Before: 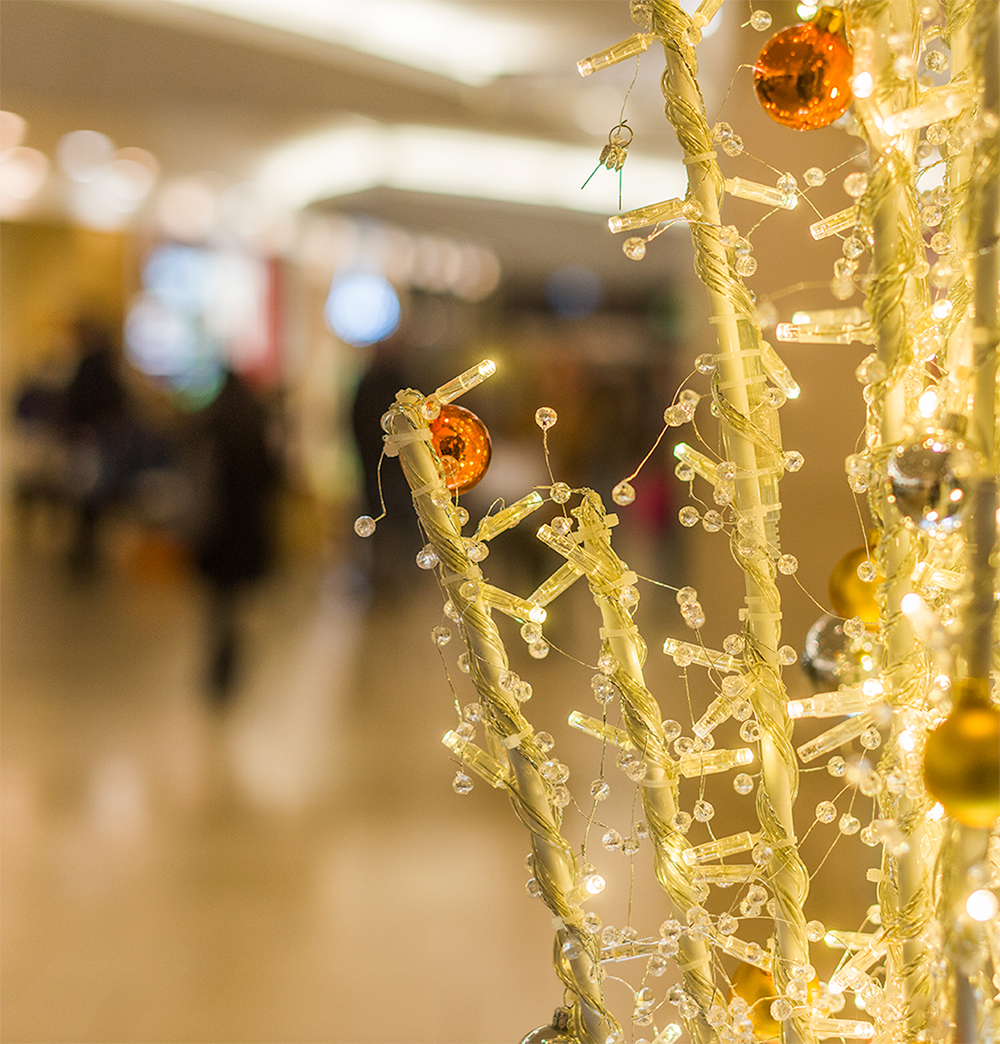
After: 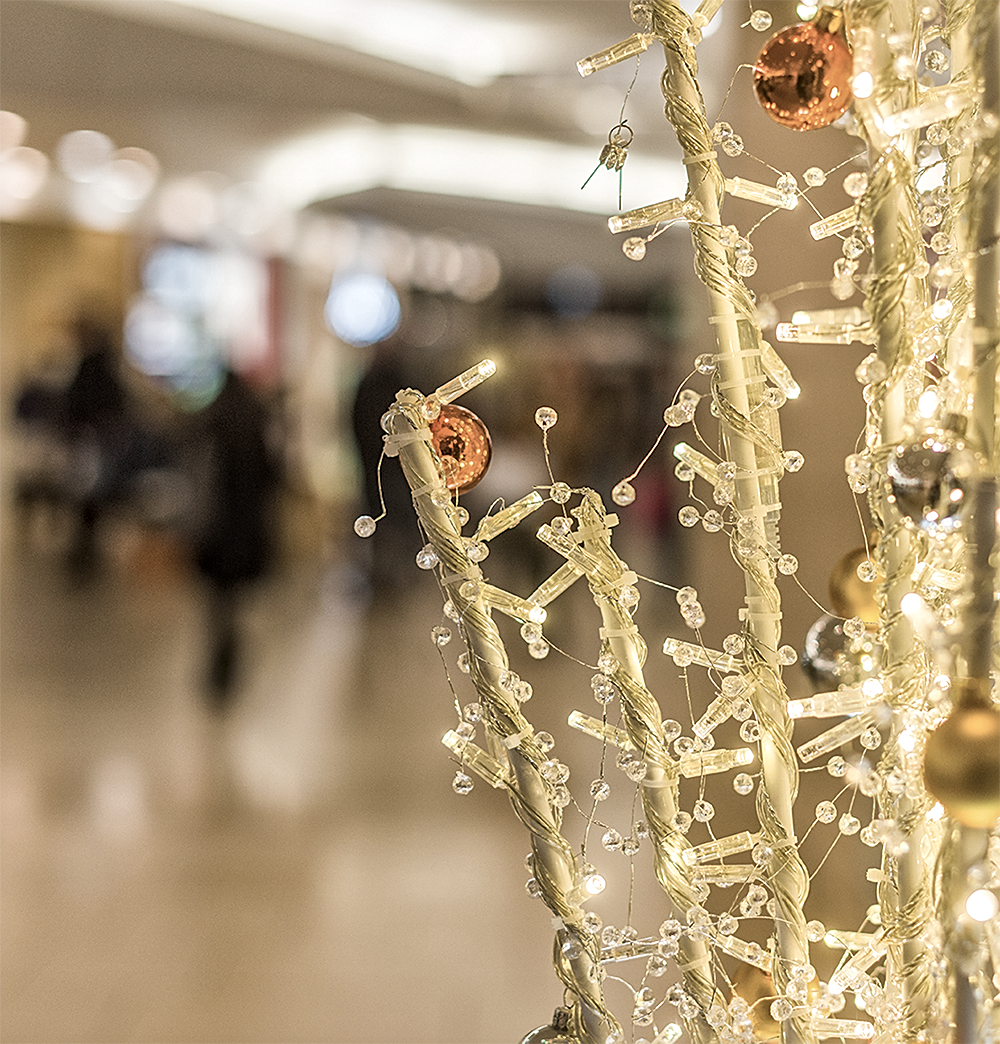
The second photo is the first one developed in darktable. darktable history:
tone equalizer: mask exposure compensation -0.492 EV
contrast brightness saturation: contrast -0.045, saturation -0.402
local contrast: mode bilateral grid, contrast 21, coarseness 19, detail 163%, midtone range 0.2
sharpen: on, module defaults
